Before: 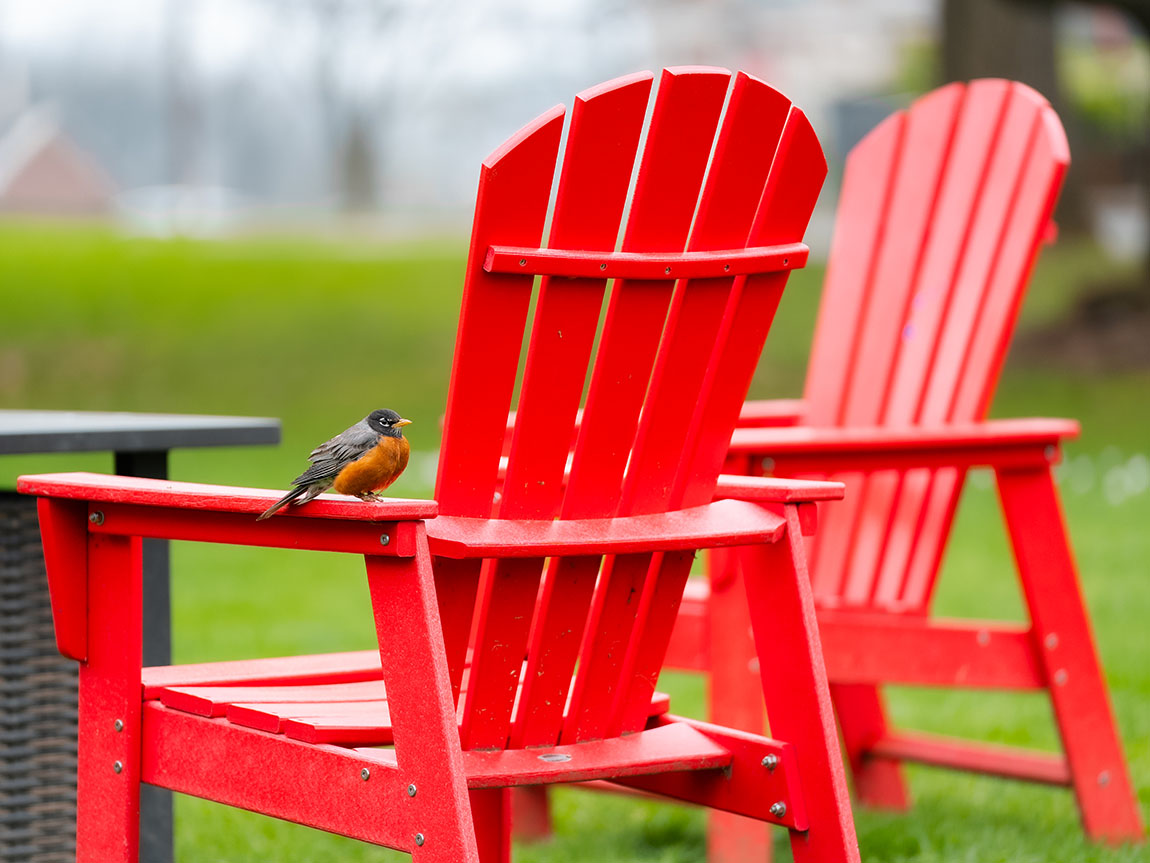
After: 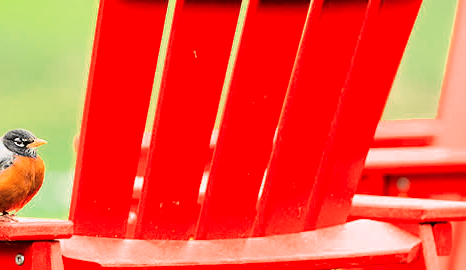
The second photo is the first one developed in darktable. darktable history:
tone curve: curves: ch0 [(0, 0.021) (0.049, 0.044) (0.152, 0.14) (0.328, 0.377) (0.473, 0.543) (0.663, 0.734) (0.84, 0.899) (1, 0.969)]; ch1 [(0, 0) (0.302, 0.331) (0.427, 0.433) (0.472, 0.47) (0.502, 0.503) (0.527, 0.524) (0.564, 0.591) (0.602, 0.632) (0.677, 0.701) (0.859, 0.885) (1, 1)]; ch2 [(0, 0) (0.33, 0.301) (0.447, 0.44) (0.487, 0.496) (0.502, 0.516) (0.535, 0.563) (0.565, 0.6) (0.618, 0.629) (1, 1)], color space Lab, independent channels, preserve colors none
color zones: curves: ch0 [(0, 0.5) (0.125, 0.4) (0.25, 0.5) (0.375, 0.4) (0.5, 0.4) (0.625, 0.35) (0.75, 0.35) (0.875, 0.5)]; ch1 [(0, 0.35) (0.125, 0.45) (0.25, 0.35) (0.375, 0.35) (0.5, 0.35) (0.625, 0.35) (0.75, 0.45) (0.875, 0.35)]; ch2 [(0, 0.6) (0.125, 0.5) (0.25, 0.5) (0.375, 0.6) (0.5, 0.6) (0.625, 0.5) (0.75, 0.5) (0.875, 0.5)]
crop: left 31.817%, top 32.476%, right 27.592%, bottom 36.129%
base curve: curves: ch0 [(0, 0.003) (0.001, 0.002) (0.006, 0.004) (0.02, 0.022) (0.048, 0.086) (0.094, 0.234) (0.162, 0.431) (0.258, 0.629) (0.385, 0.8) (0.548, 0.918) (0.751, 0.988) (1, 1)]
